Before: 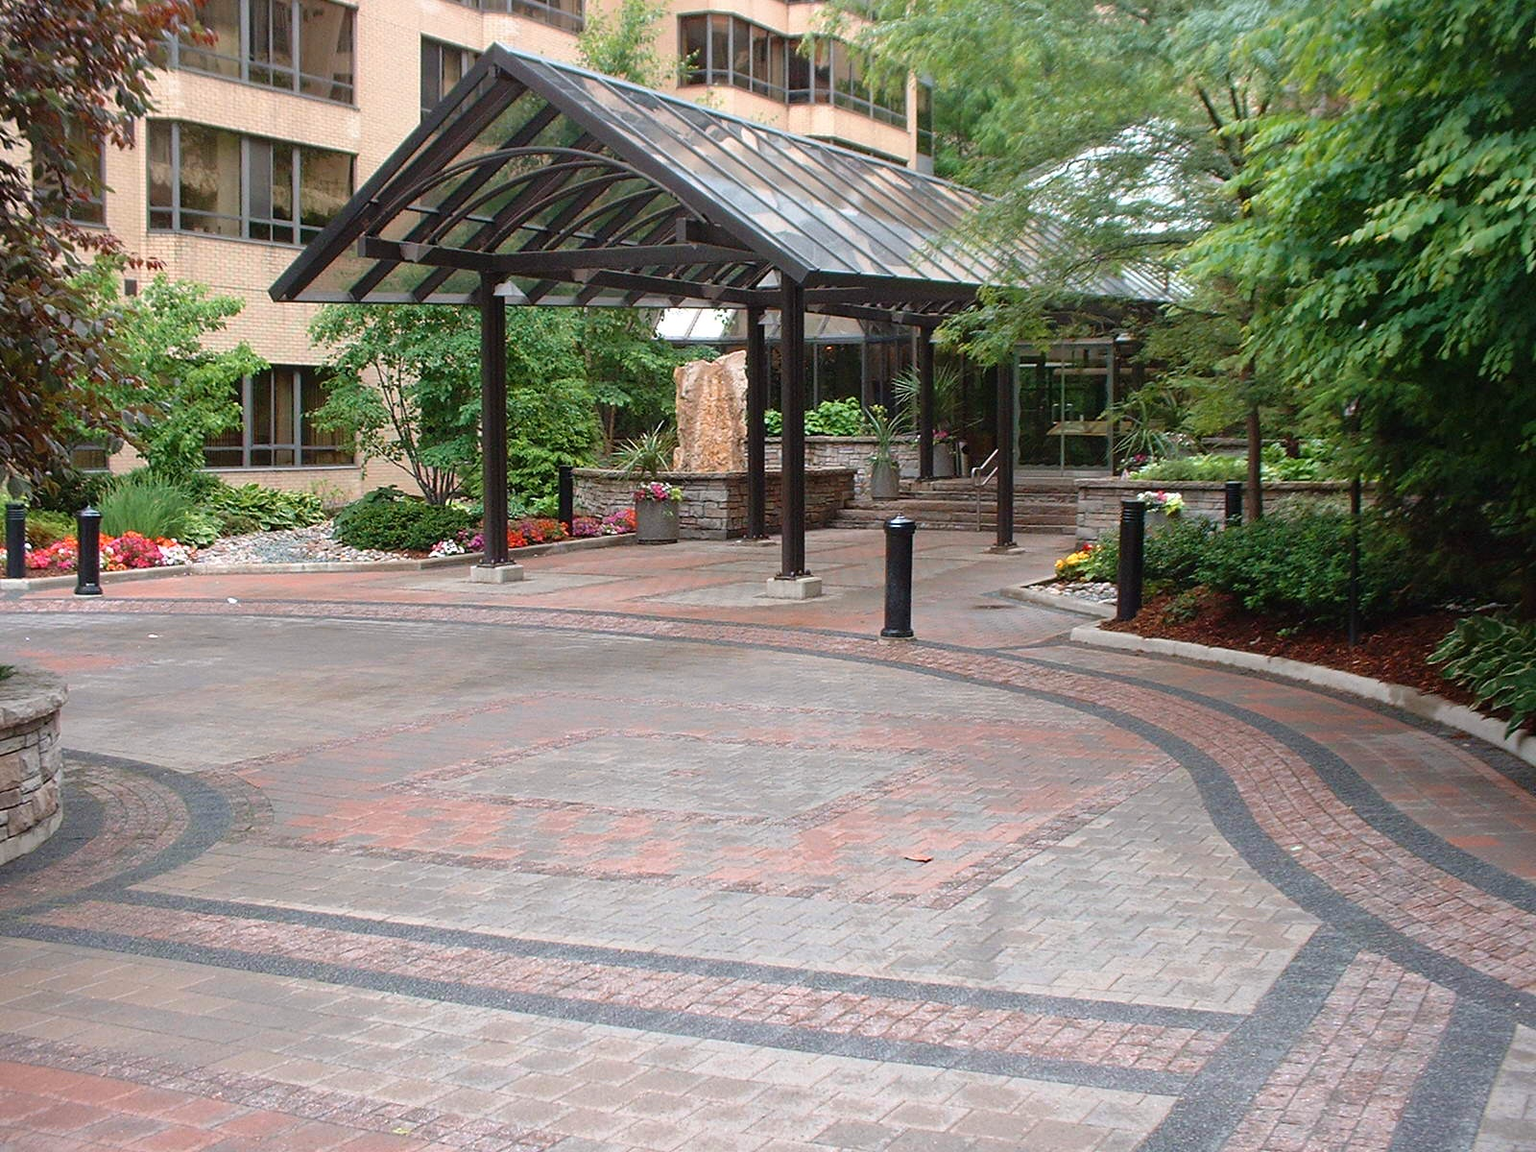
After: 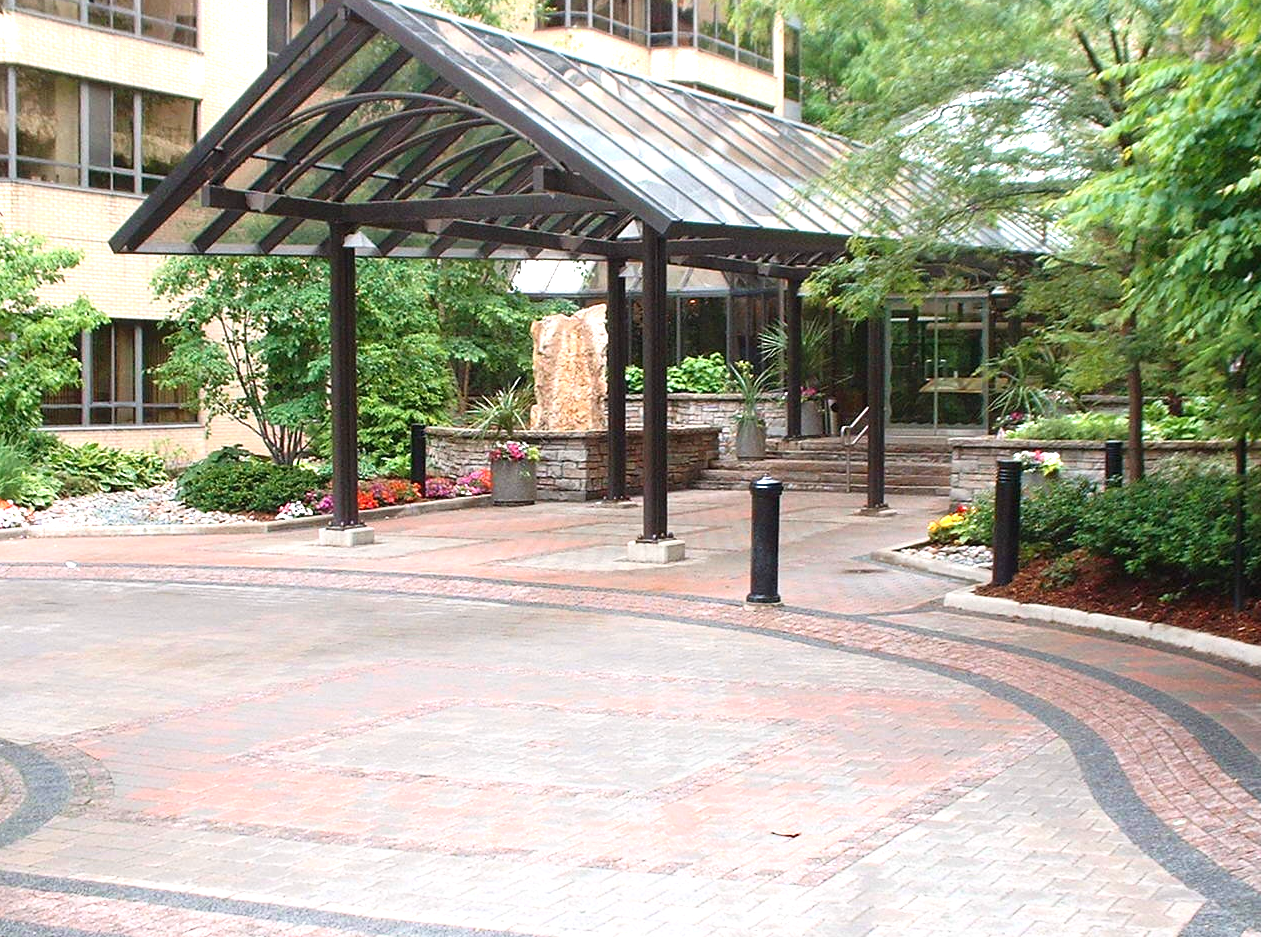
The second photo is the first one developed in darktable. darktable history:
shadows and highlights: shadows 0, highlights 40
exposure: exposure 0.766 EV, compensate highlight preservation false
crop and rotate: left 10.77%, top 5.1%, right 10.41%, bottom 16.76%
